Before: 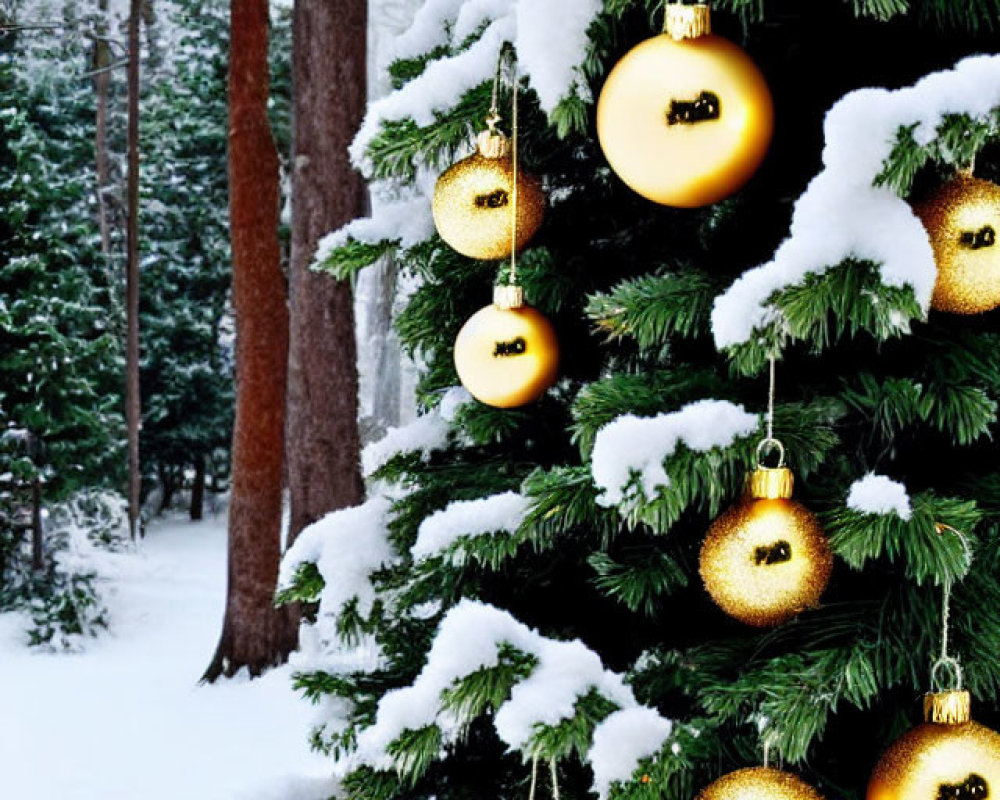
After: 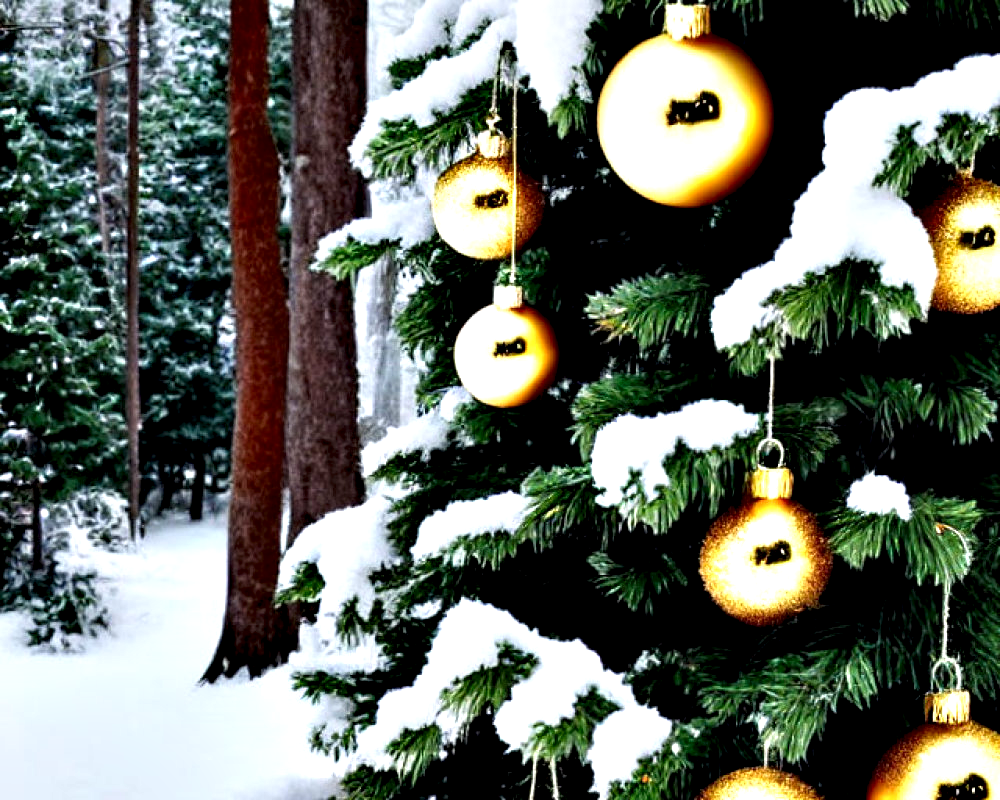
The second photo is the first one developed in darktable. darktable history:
contrast equalizer: octaves 7, y [[0.6 ×6], [0.55 ×6], [0 ×6], [0 ×6], [0 ×6]]
